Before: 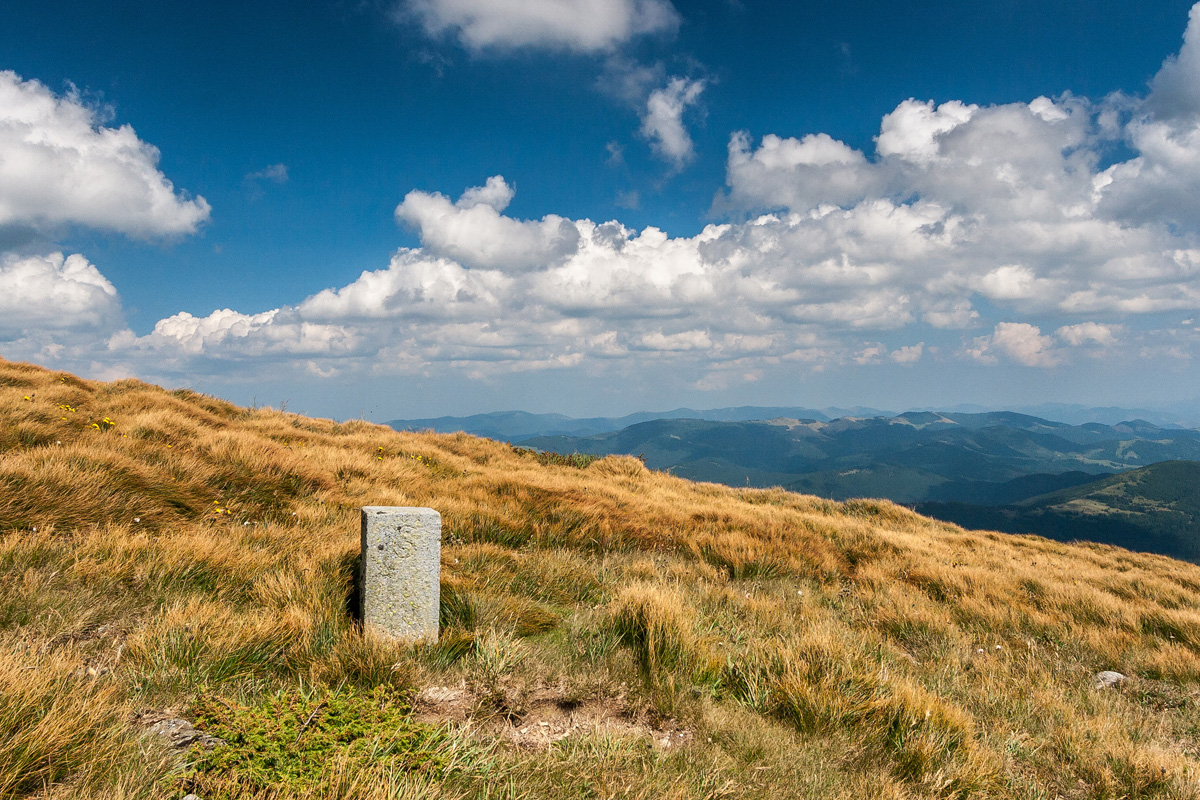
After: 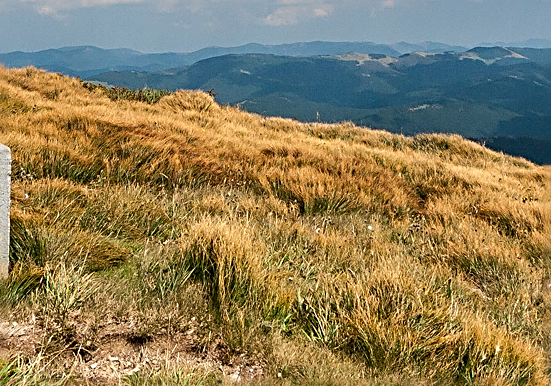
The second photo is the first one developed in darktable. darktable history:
sharpen: radius 2.826, amount 0.714
crop: left 35.856%, top 45.698%, right 18.192%, bottom 5.966%
